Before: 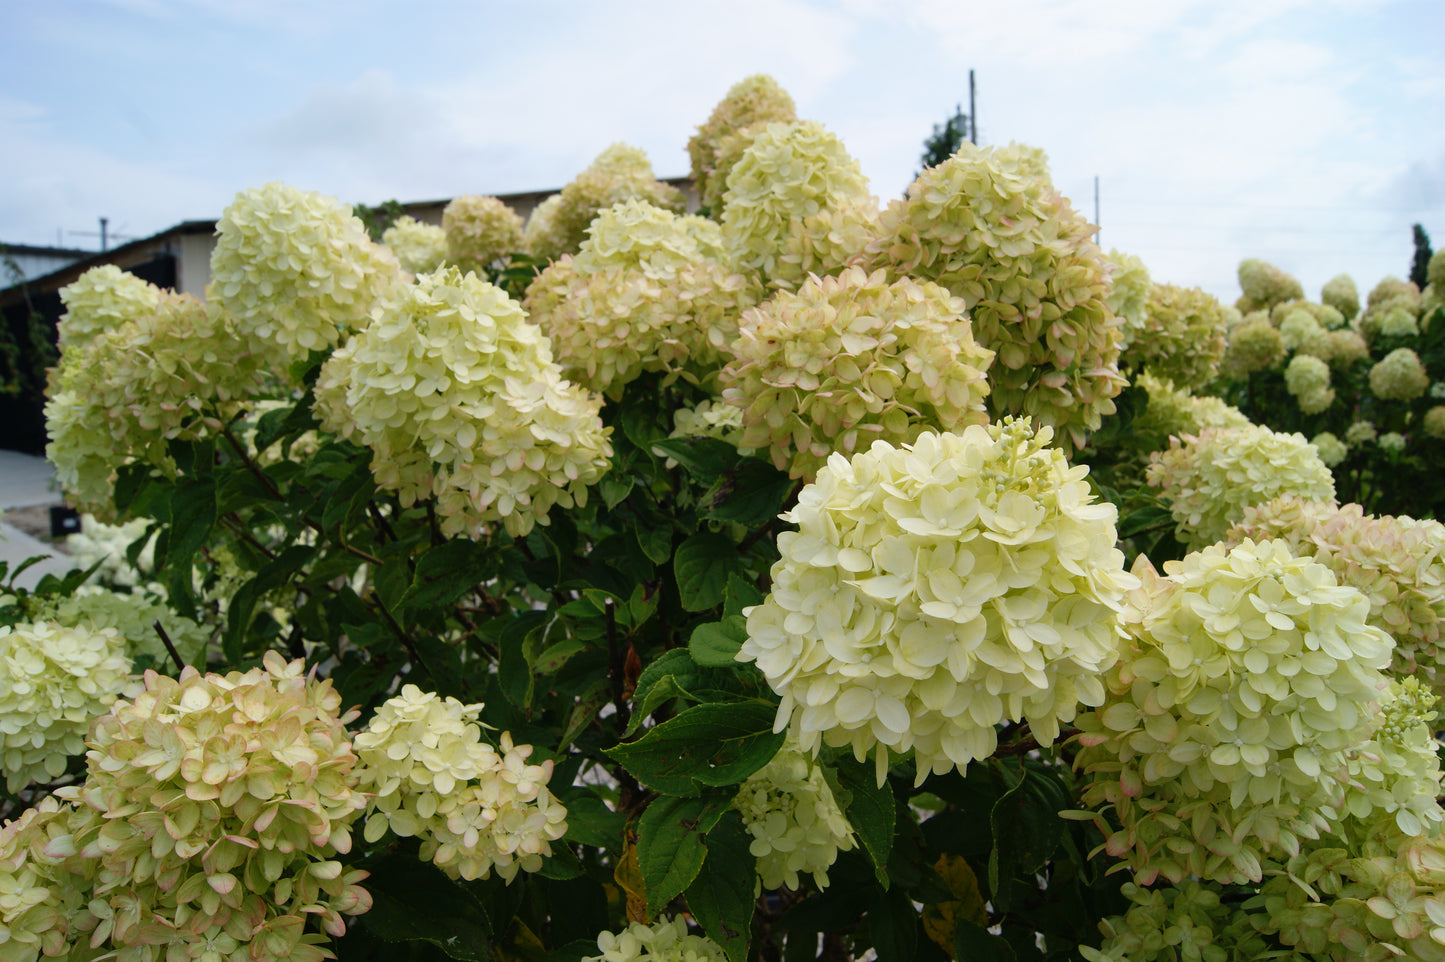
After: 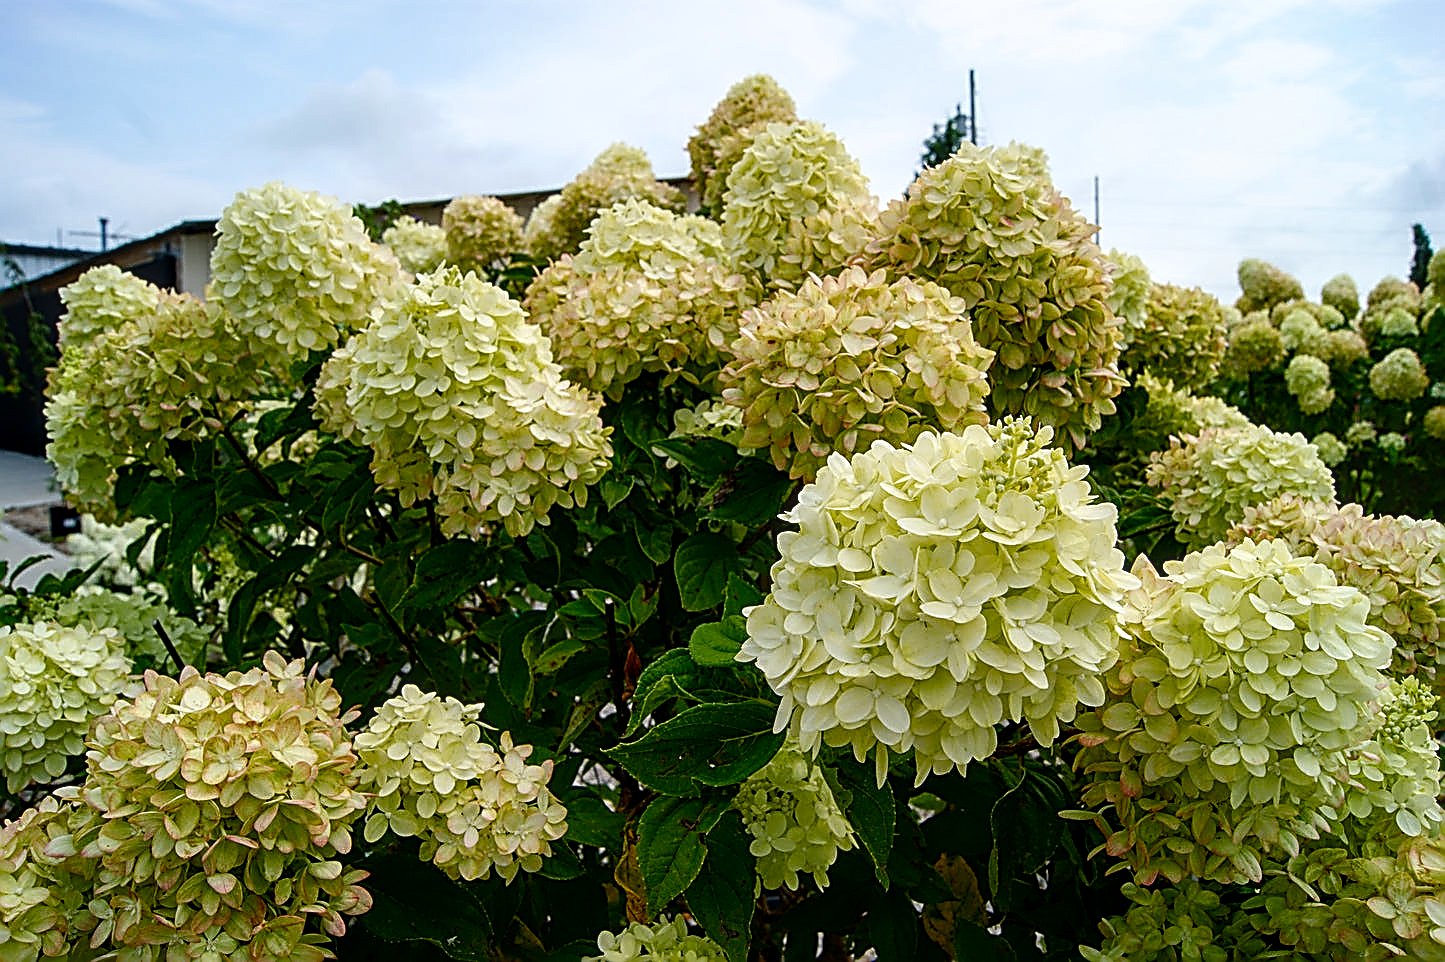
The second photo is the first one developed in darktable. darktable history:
contrast brightness saturation: contrast 0.125, brightness -0.048, saturation 0.162
local contrast: highlights 63%, detail 143%, midtone range 0.427
color balance rgb: perceptual saturation grading › global saturation 20%, perceptual saturation grading › highlights -25.658%, perceptual saturation grading › shadows 25.508%
sharpen: amount 1.862
